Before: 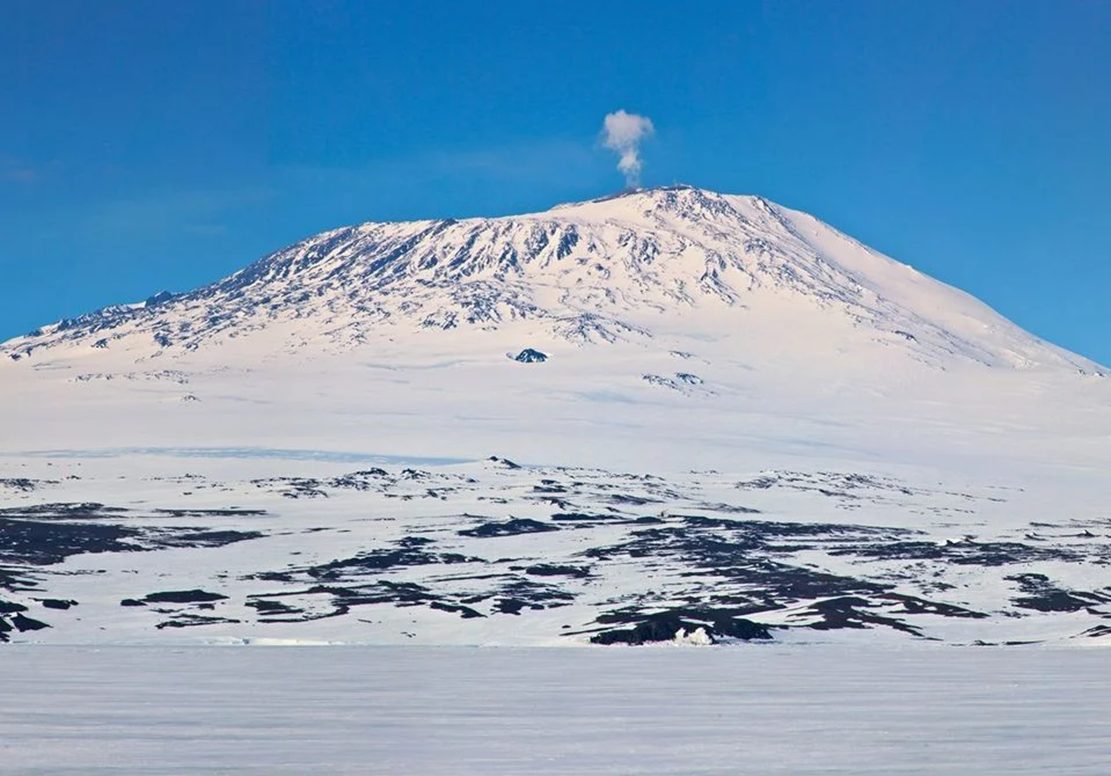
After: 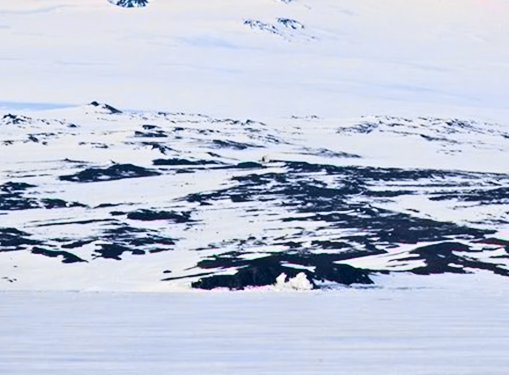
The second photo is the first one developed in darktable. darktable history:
velvia: strength 15%
crop: left 35.976%, top 45.819%, right 18.162%, bottom 5.807%
tone curve: curves: ch0 [(0, 0.023) (0.103, 0.087) (0.295, 0.297) (0.445, 0.531) (0.553, 0.665) (0.735, 0.843) (0.994, 1)]; ch1 [(0, 0) (0.427, 0.346) (0.456, 0.426) (0.484, 0.494) (0.509, 0.505) (0.535, 0.56) (0.581, 0.632) (0.646, 0.715) (1, 1)]; ch2 [(0, 0) (0.369, 0.388) (0.449, 0.431) (0.501, 0.495) (0.533, 0.518) (0.572, 0.612) (0.677, 0.752) (1, 1)], color space Lab, independent channels, preserve colors none
